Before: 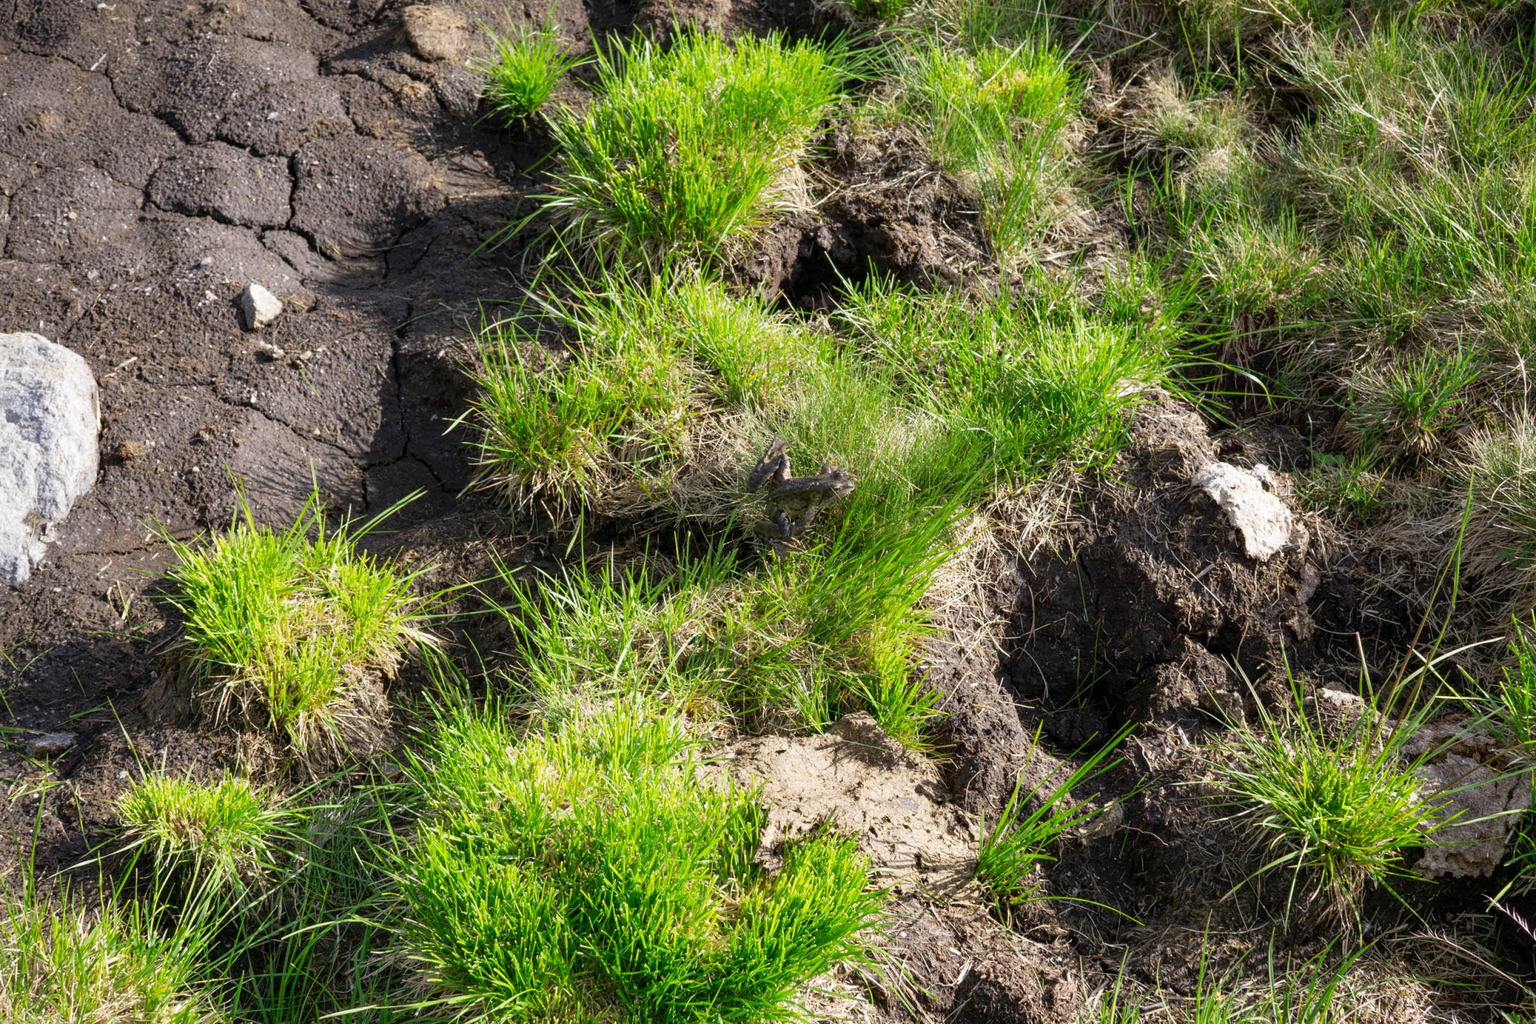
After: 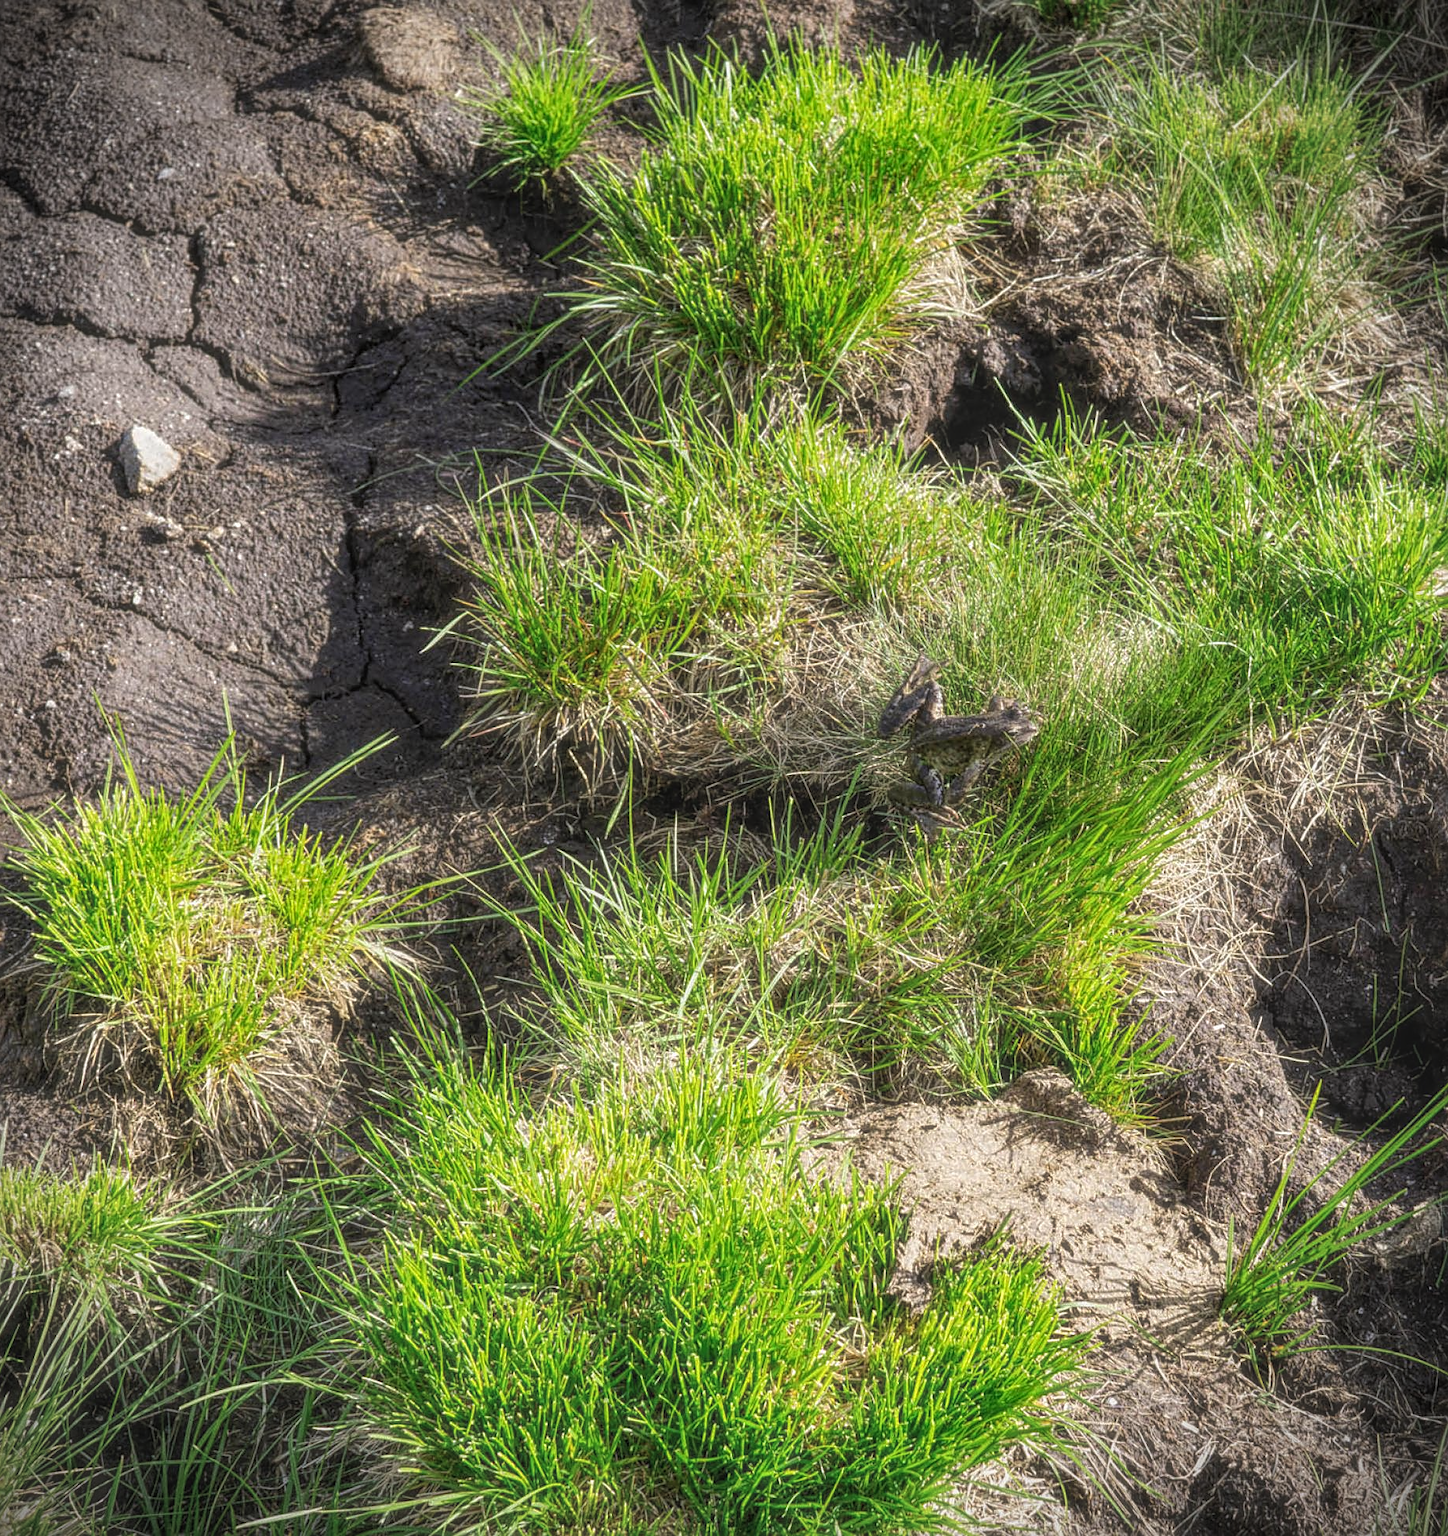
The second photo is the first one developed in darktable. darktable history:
sharpen: on, module defaults
crop: left 10.577%, right 26.527%
haze removal: strength -0.113, compatibility mode true
tone equalizer: mask exposure compensation -0.487 EV
vignetting: fall-off start 92.19%, brightness -0.862
local contrast: highlights 67%, shadows 35%, detail 167%, midtone range 0.2
